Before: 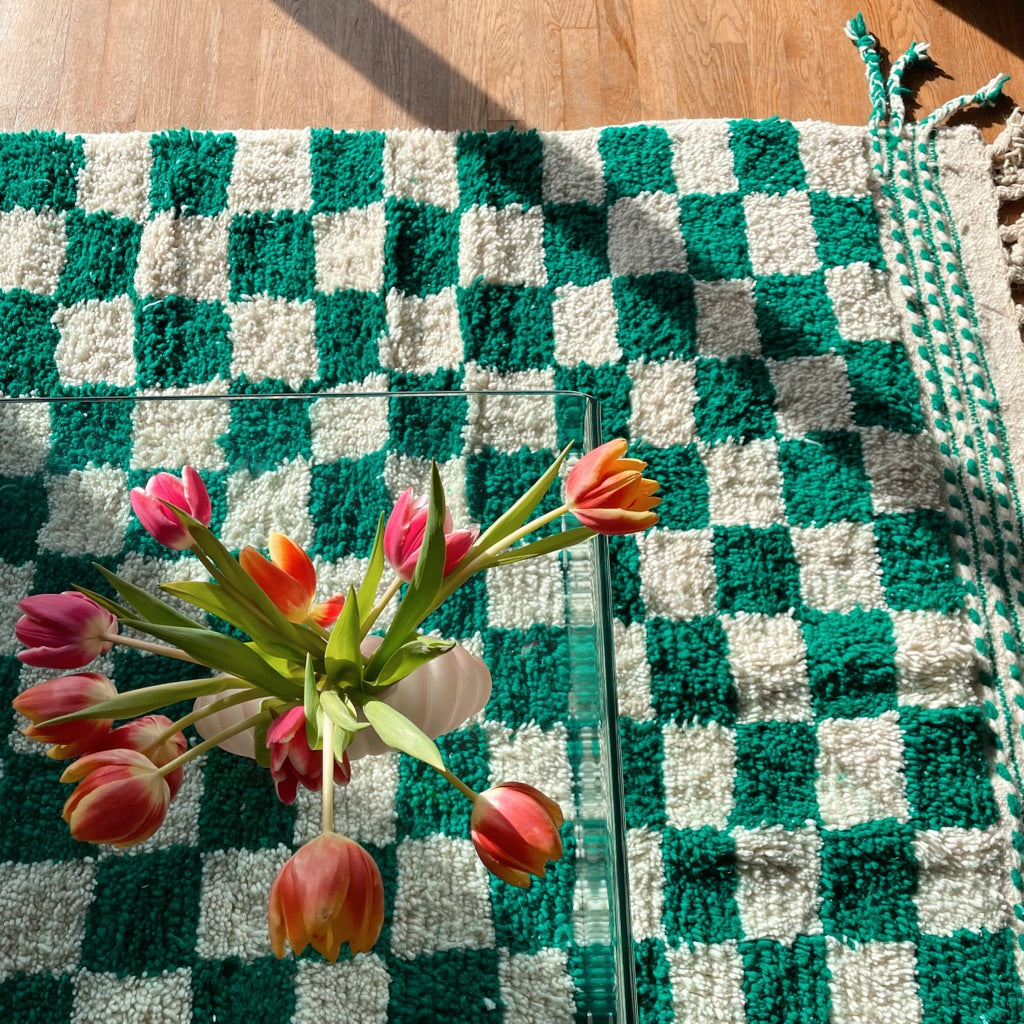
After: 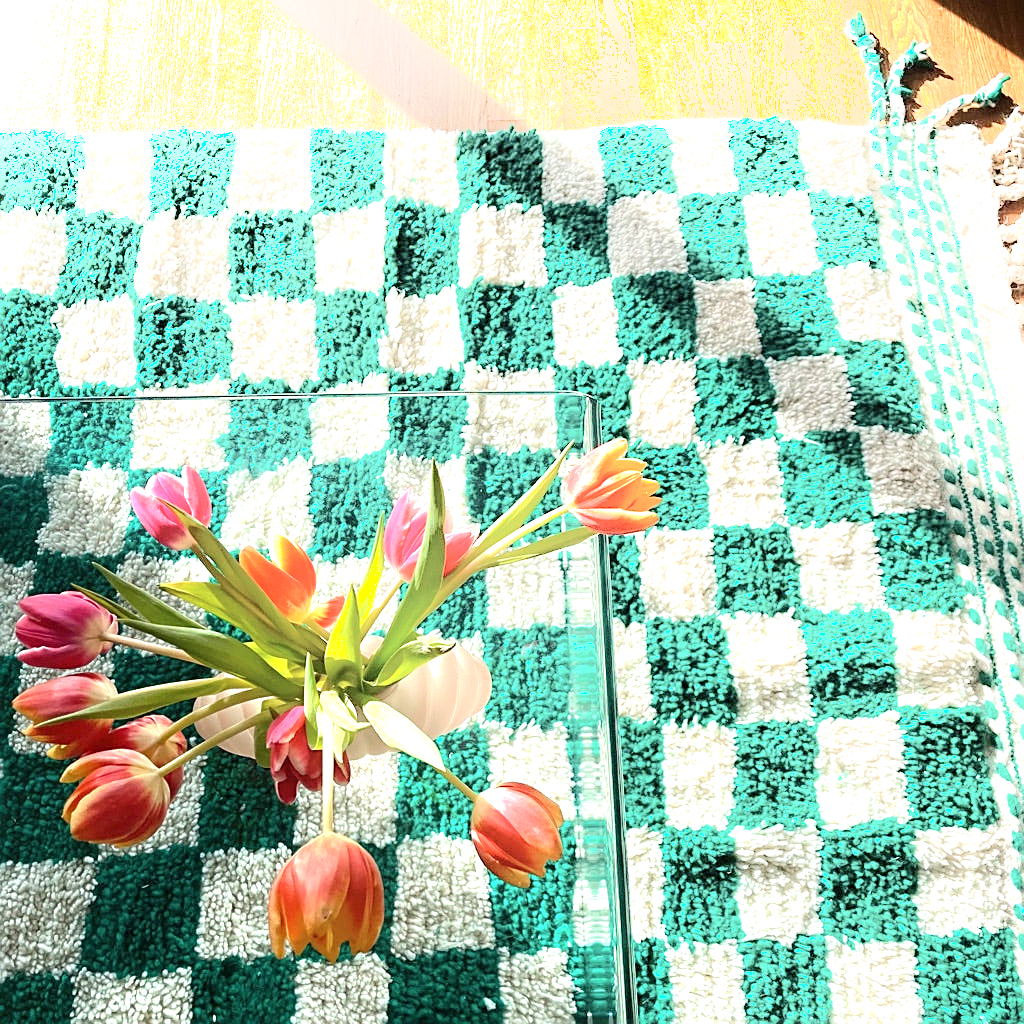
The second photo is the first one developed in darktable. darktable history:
sharpen: on, module defaults
exposure: black level correction 0, exposure 1.3 EV, compensate highlight preservation false
shadows and highlights: highlights 70.7, soften with gaussian
